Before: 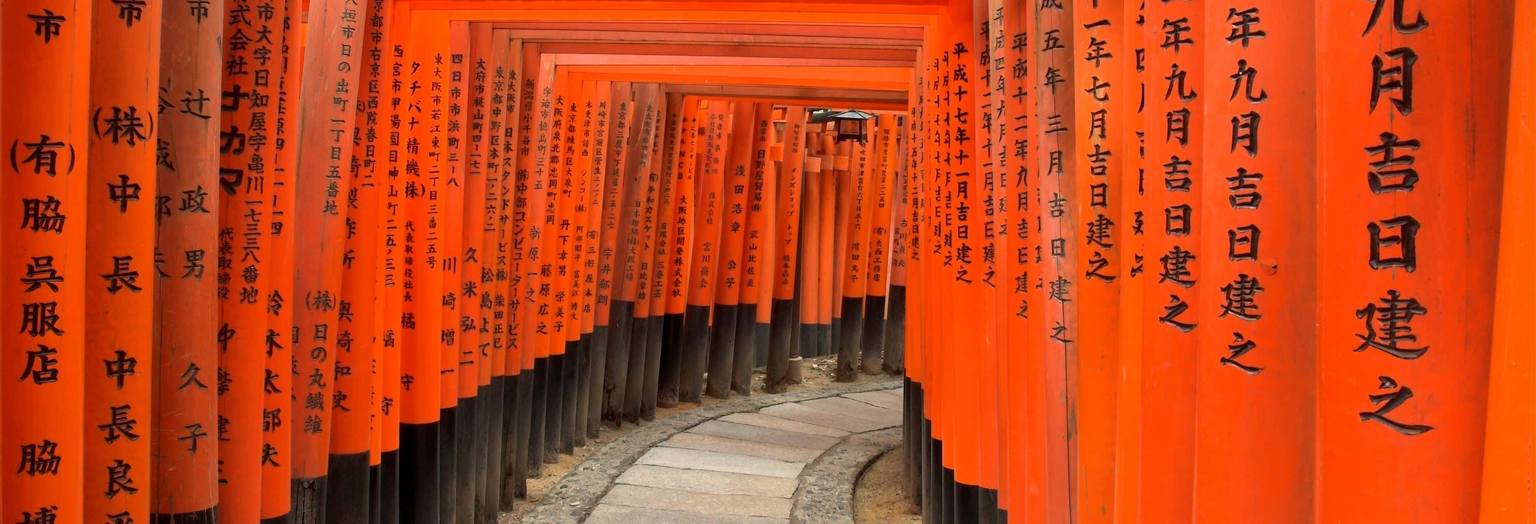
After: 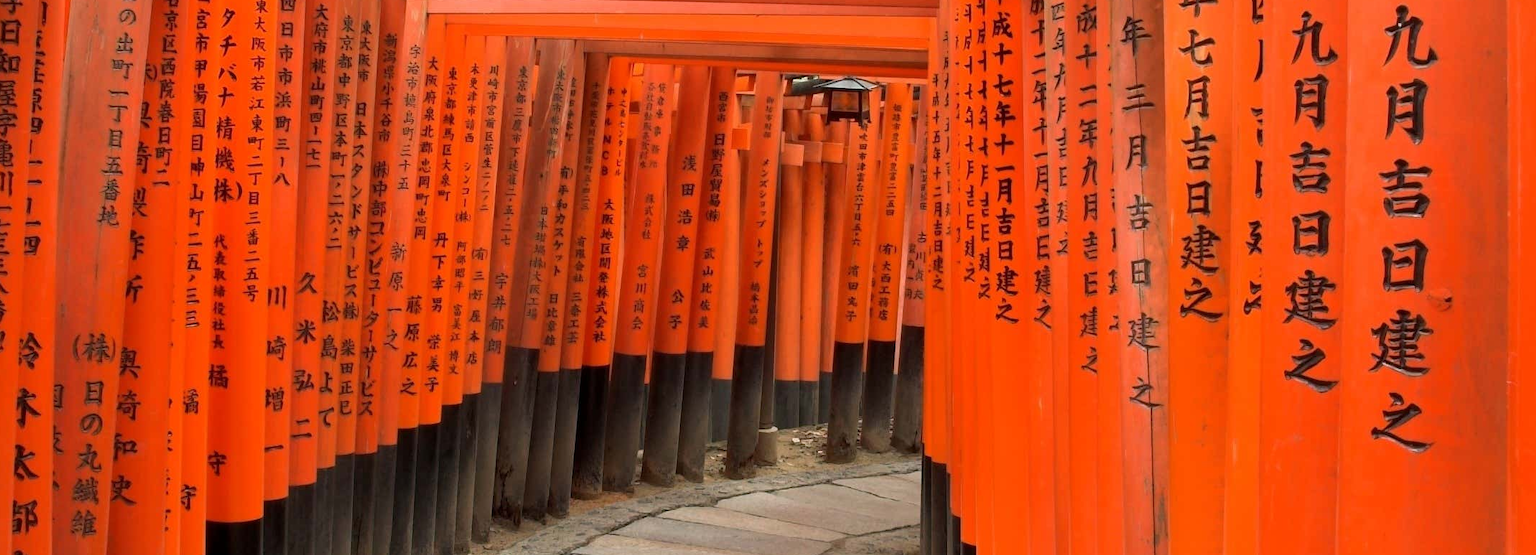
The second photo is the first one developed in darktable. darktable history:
base curve: curves: ch0 [(0, 0) (0.989, 0.992)], preserve colors none
crop and rotate: left 16.587%, top 10.716%, right 12.958%, bottom 14.516%
